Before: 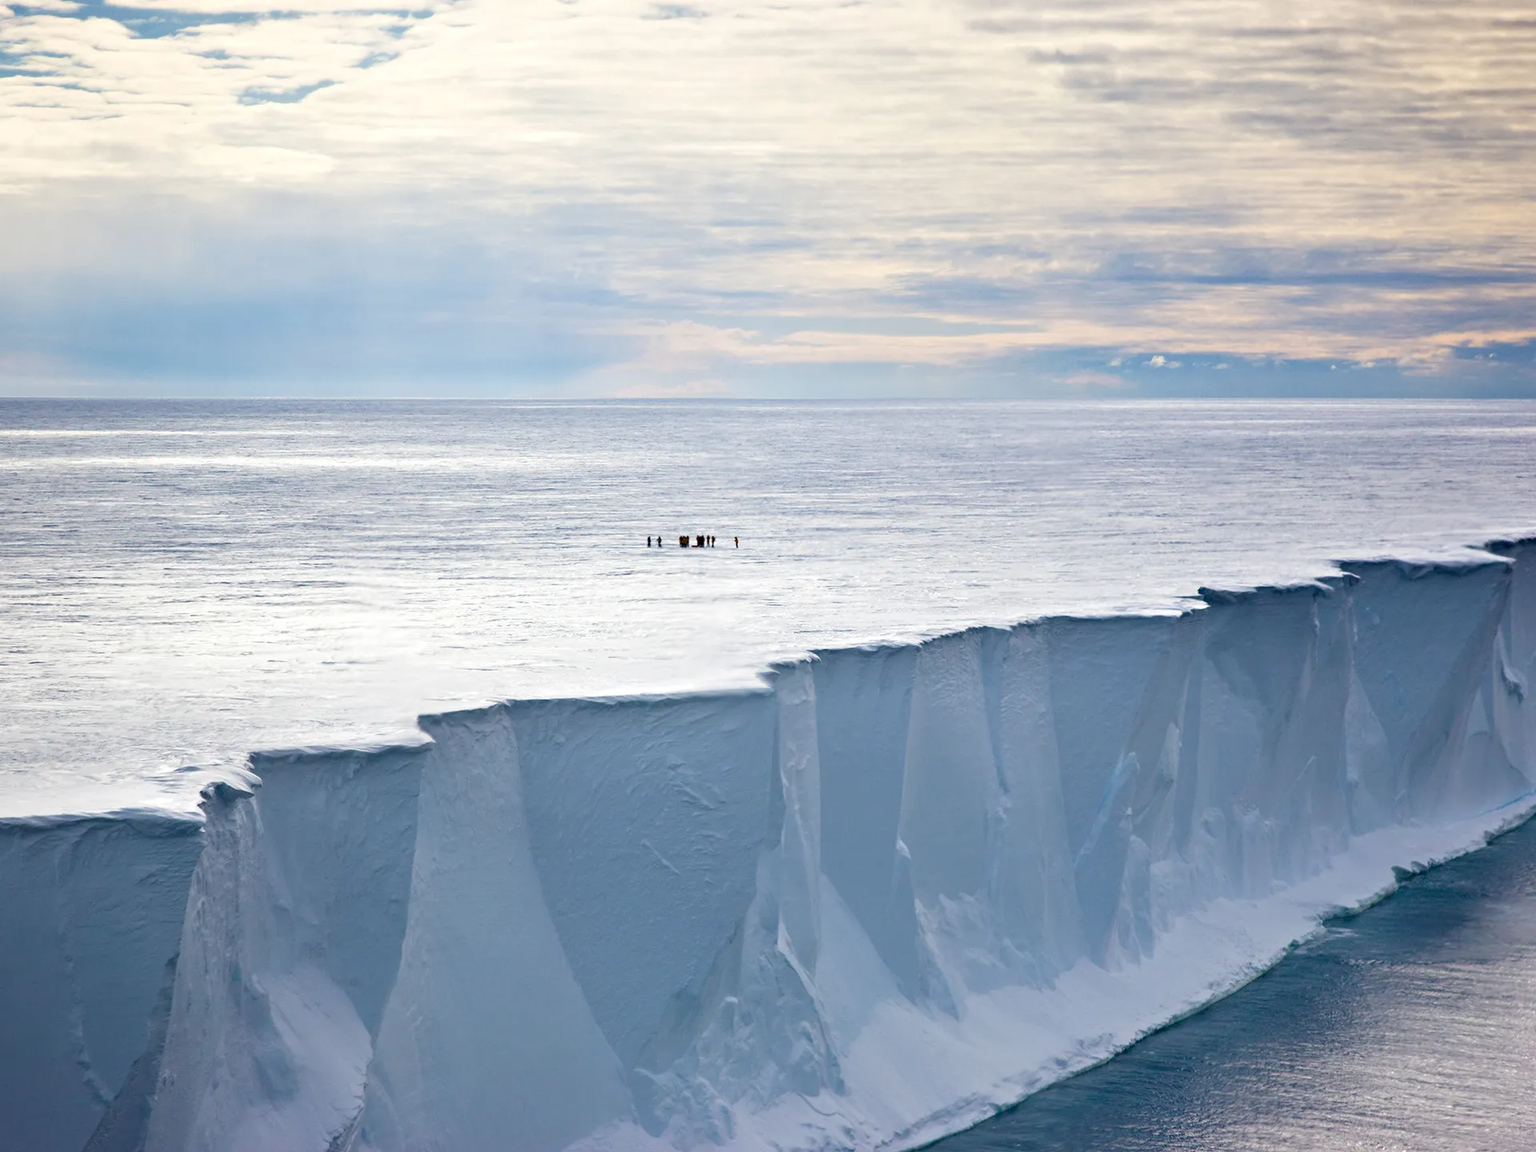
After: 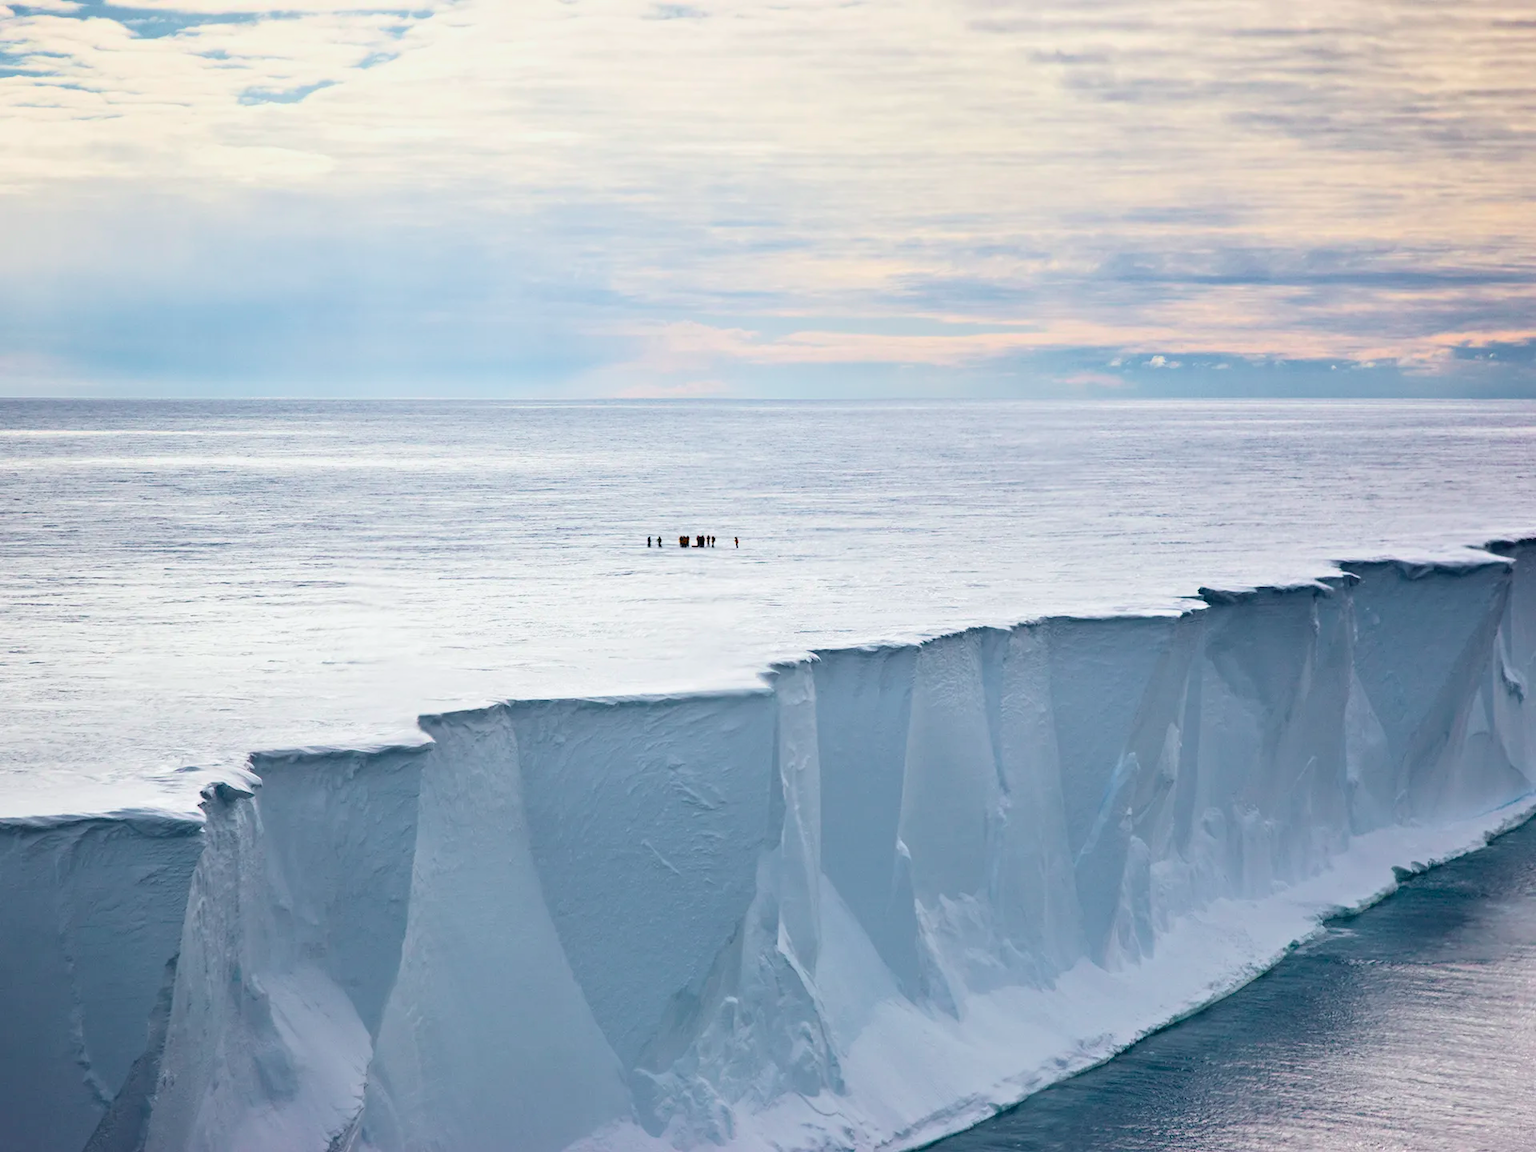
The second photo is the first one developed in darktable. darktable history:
tone curve: curves: ch0 [(0, 0.025) (0.15, 0.143) (0.452, 0.486) (0.751, 0.788) (1, 0.961)]; ch1 [(0, 0) (0.416, 0.4) (0.476, 0.469) (0.497, 0.494) (0.546, 0.571) (0.566, 0.607) (0.62, 0.657) (1, 1)]; ch2 [(0, 0) (0.386, 0.397) (0.505, 0.498) (0.547, 0.546) (0.579, 0.58) (1, 1)], color space Lab, independent channels, preserve colors none
